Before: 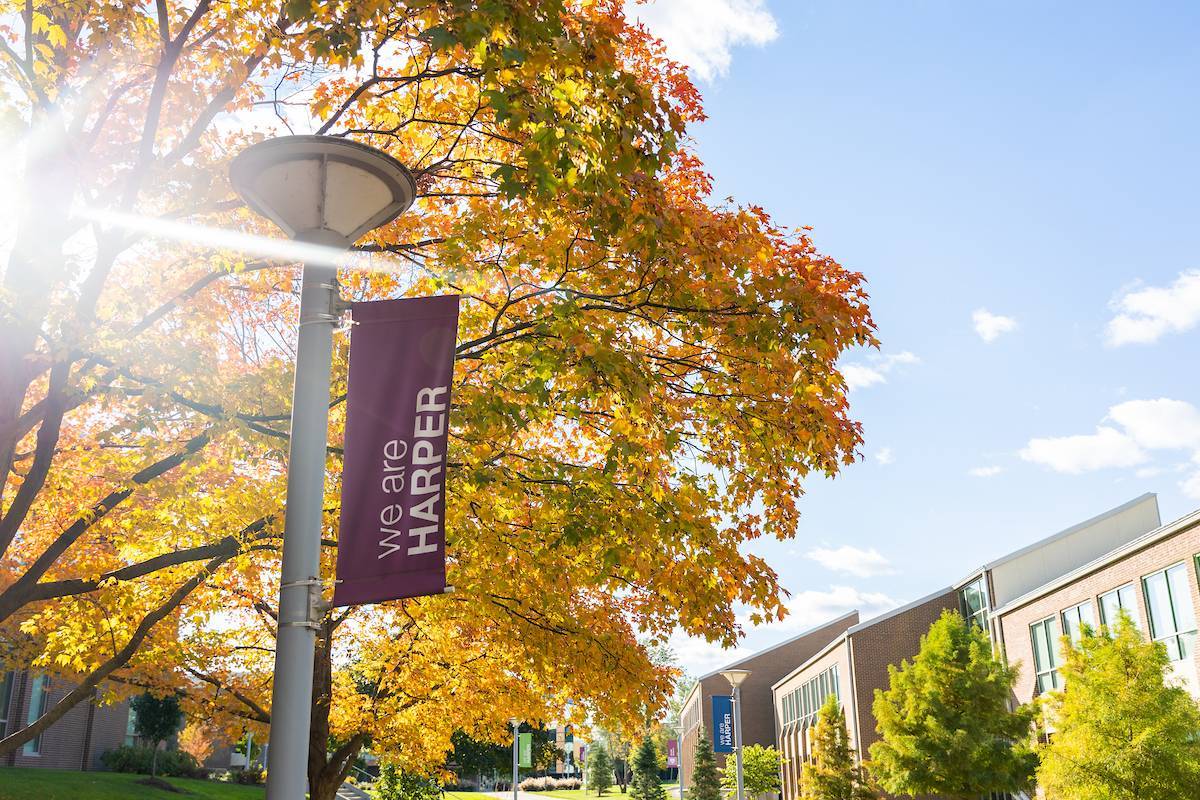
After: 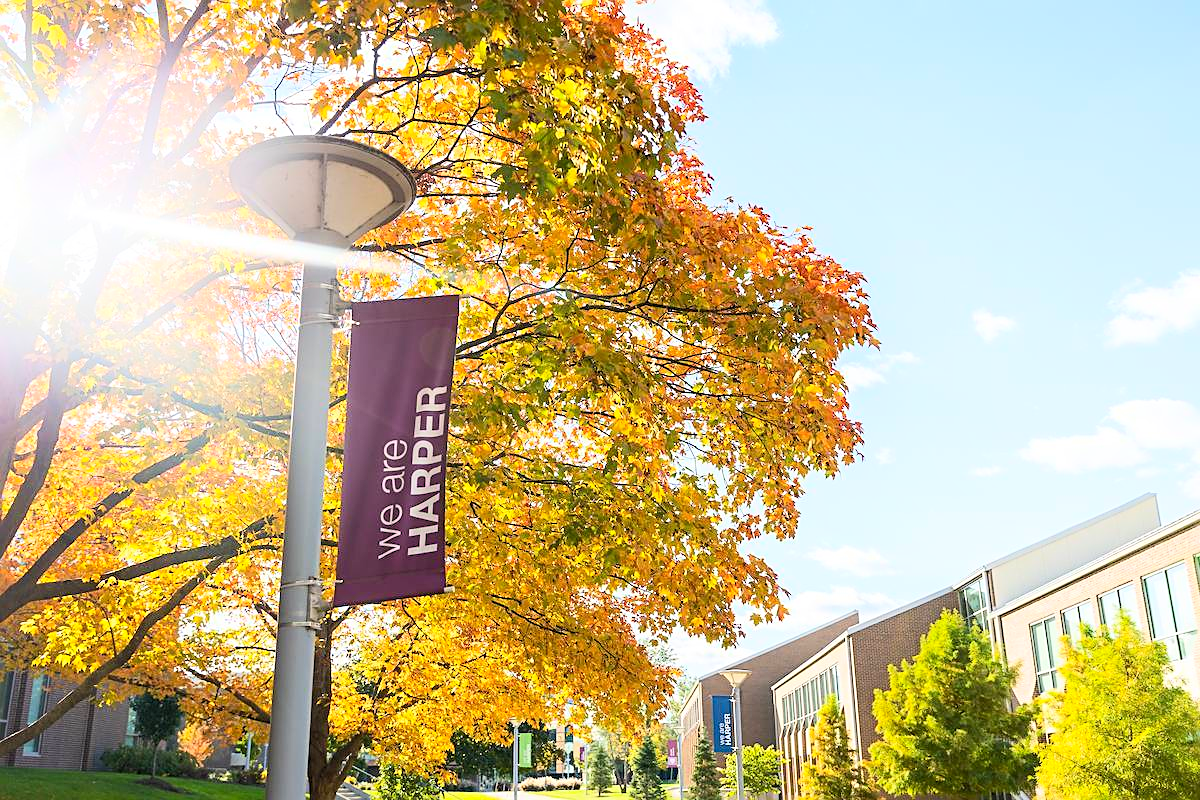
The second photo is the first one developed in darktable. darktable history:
shadows and highlights: radius 93.73, shadows -15.62, white point adjustment 0.166, highlights 33.08, compress 48.28%, soften with gaussian
sharpen: on, module defaults
contrast brightness saturation: contrast 0.198, brightness 0.158, saturation 0.226
levels: levels [0, 0.499, 1]
